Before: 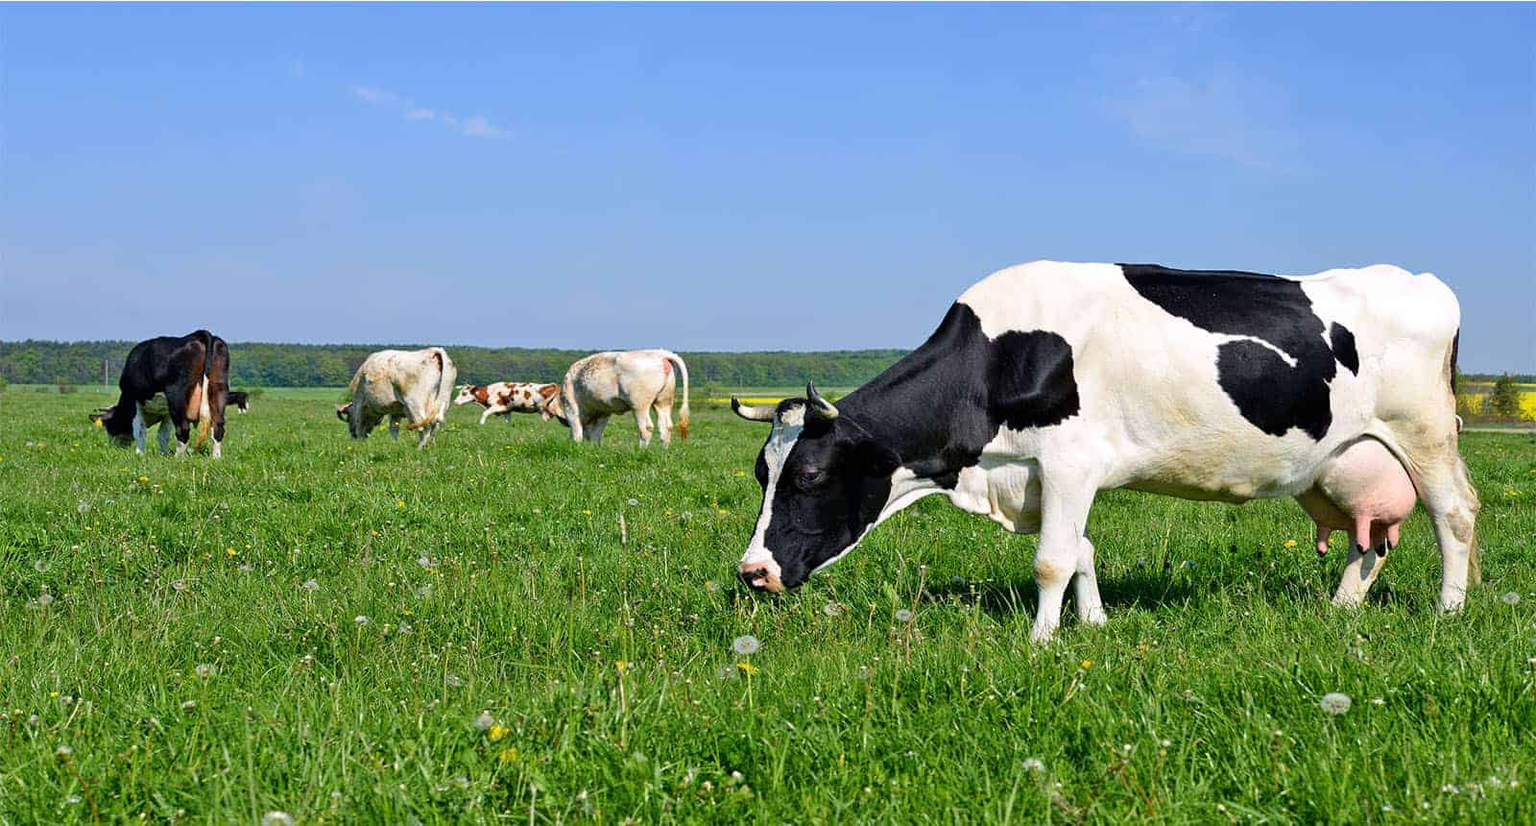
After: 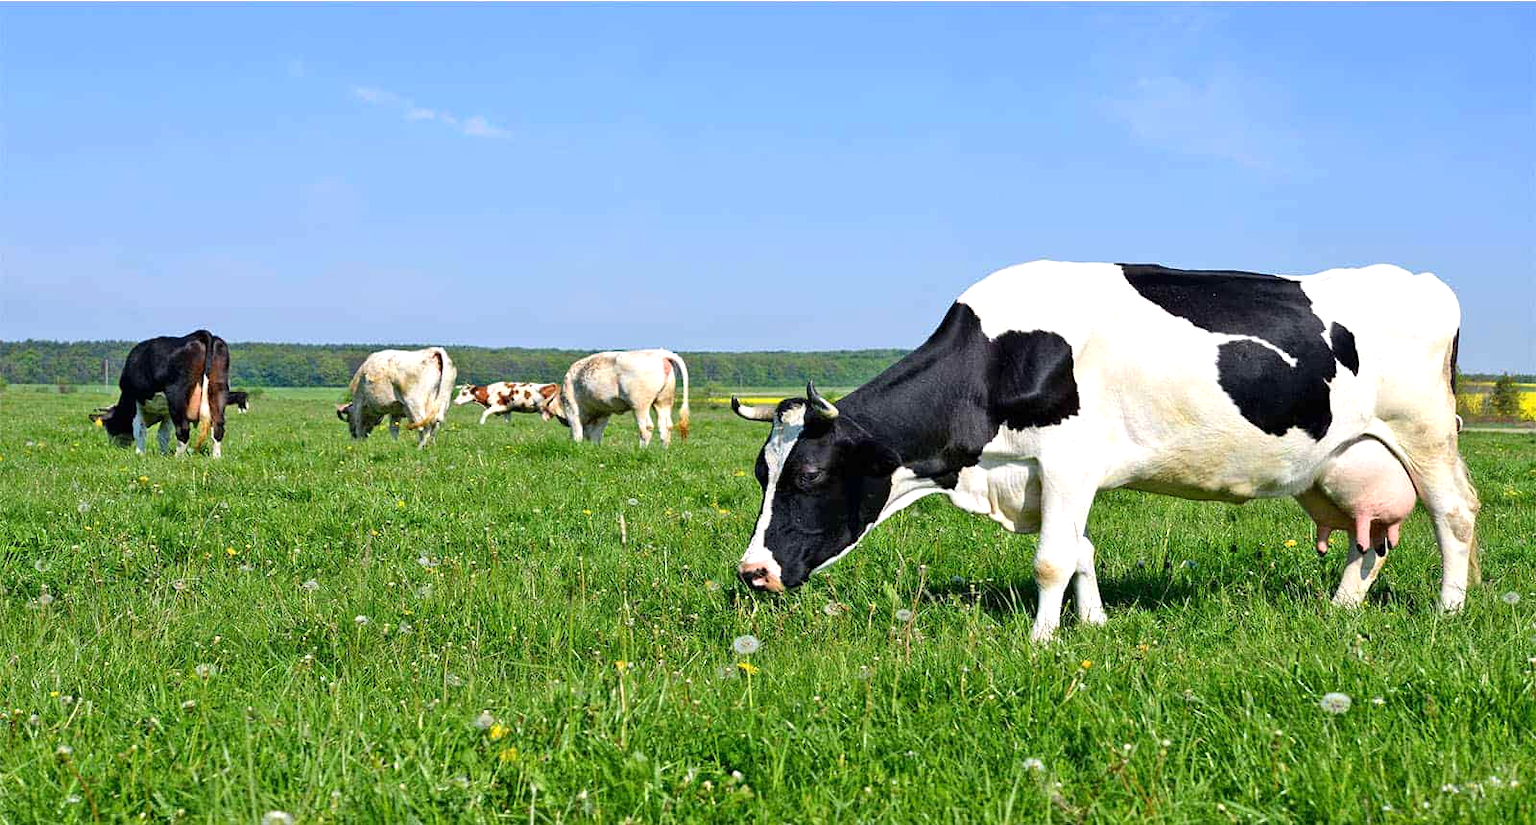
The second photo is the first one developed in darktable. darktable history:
exposure: exposure 0.373 EV, compensate exposure bias true, compensate highlight preservation false
